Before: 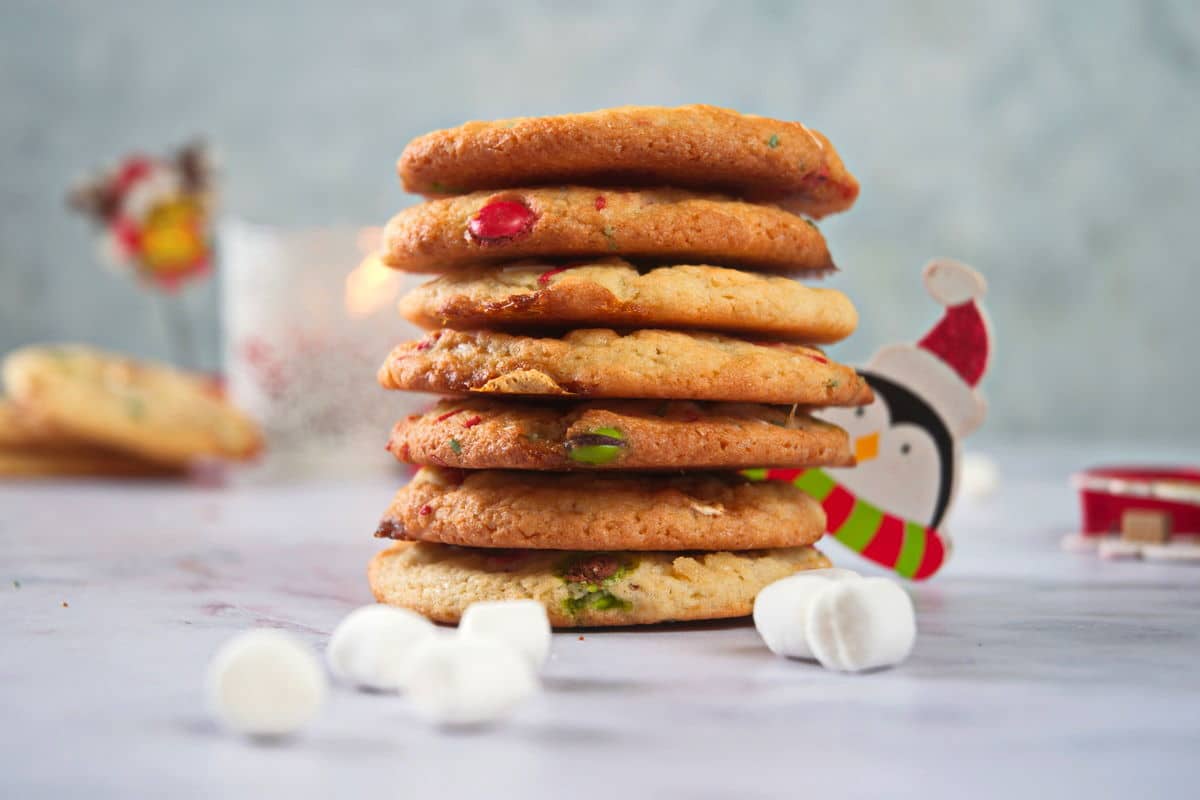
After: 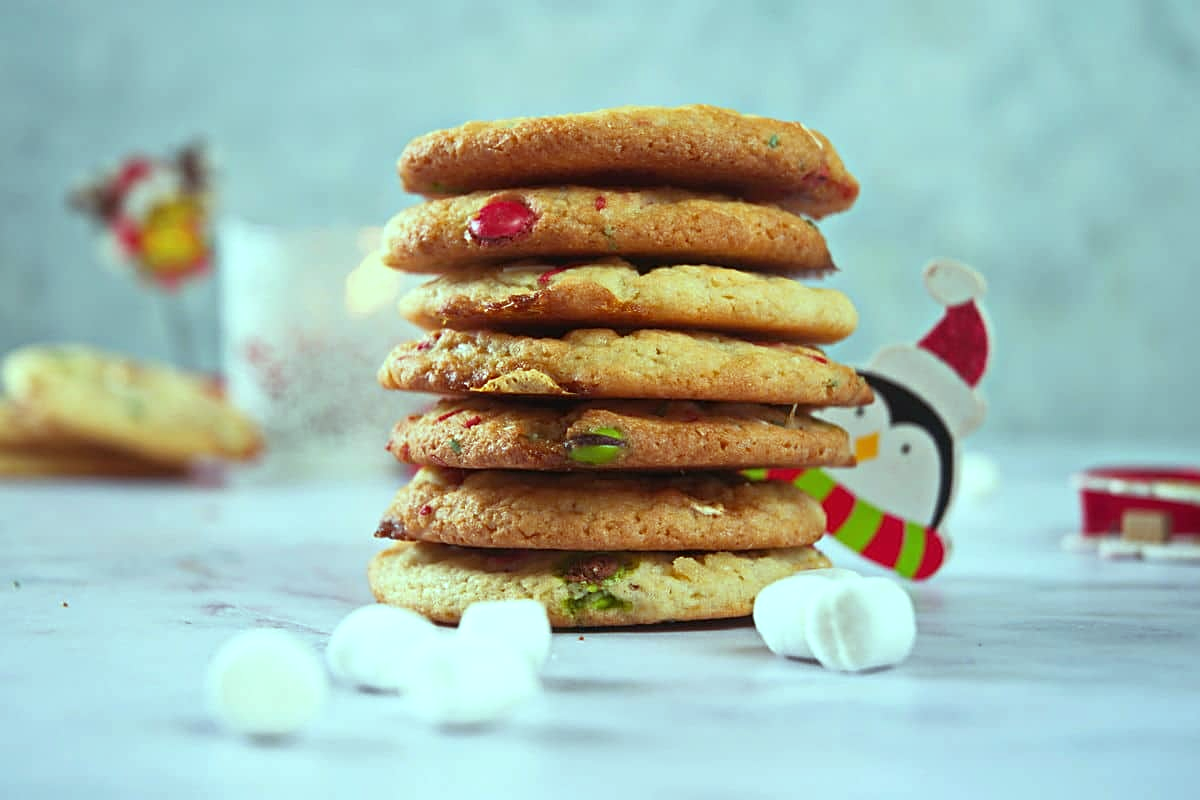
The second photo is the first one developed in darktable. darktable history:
color balance: mode lift, gamma, gain (sRGB), lift [0.997, 0.979, 1.021, 1.011], gamma [1, 1.084, 0.916, 0.998], gain [1, 0.87, 1.13, 1.101], contrast 4.55%, contrast fulcrum 38.24%, output saturation 104.09%
sharpen: on, module defaults
